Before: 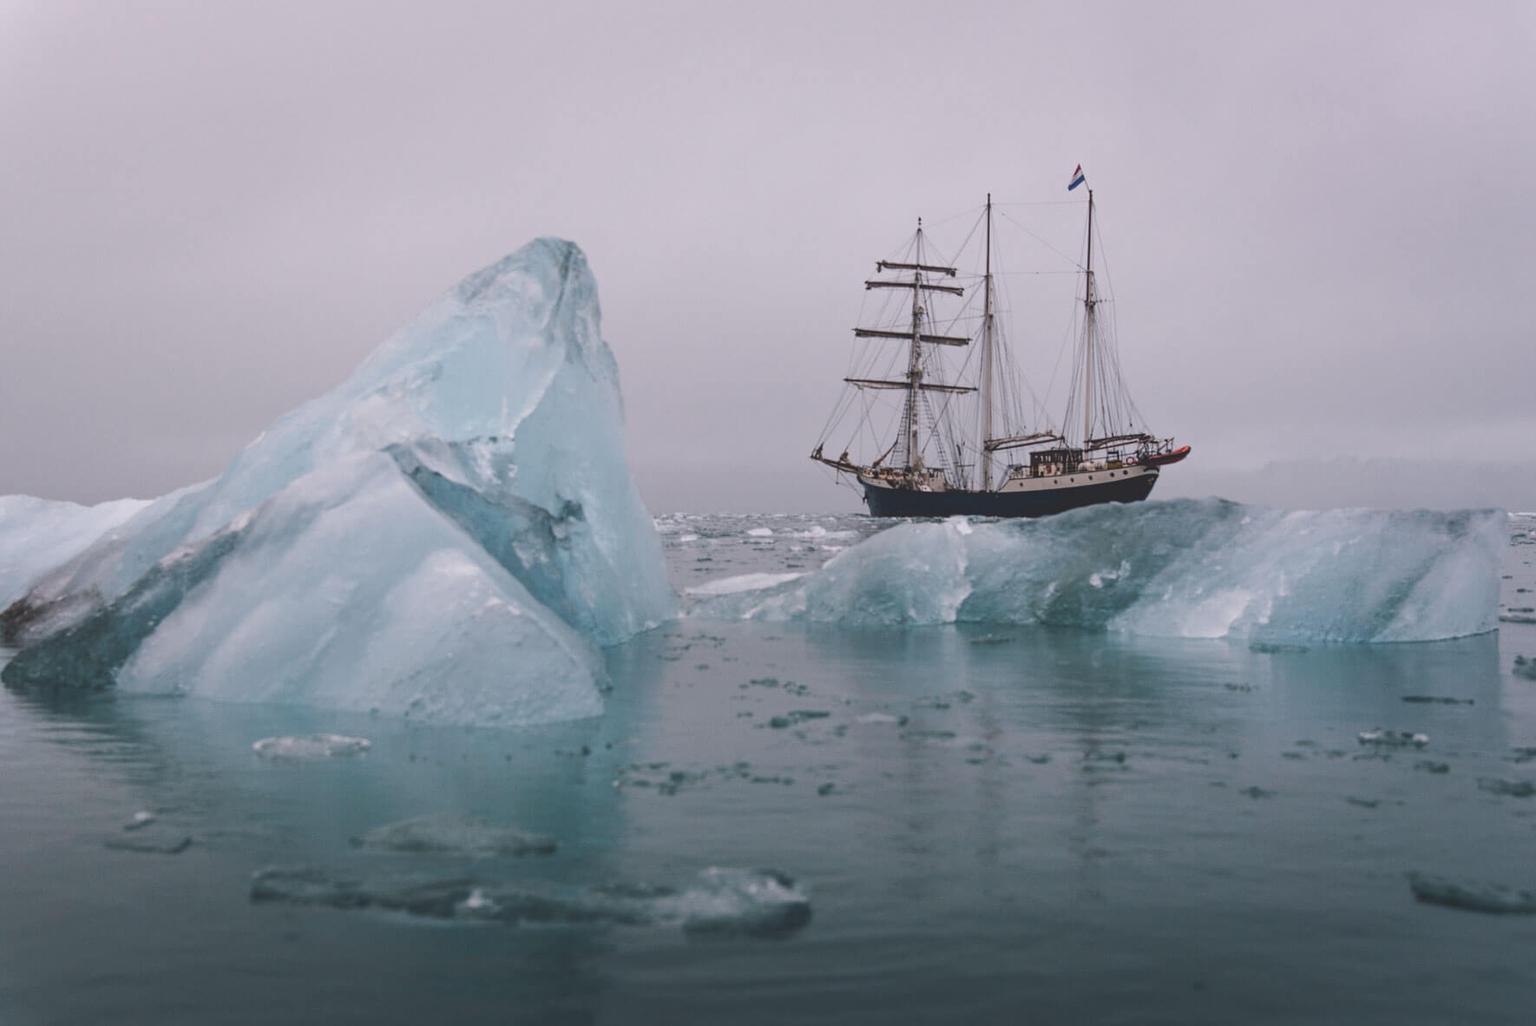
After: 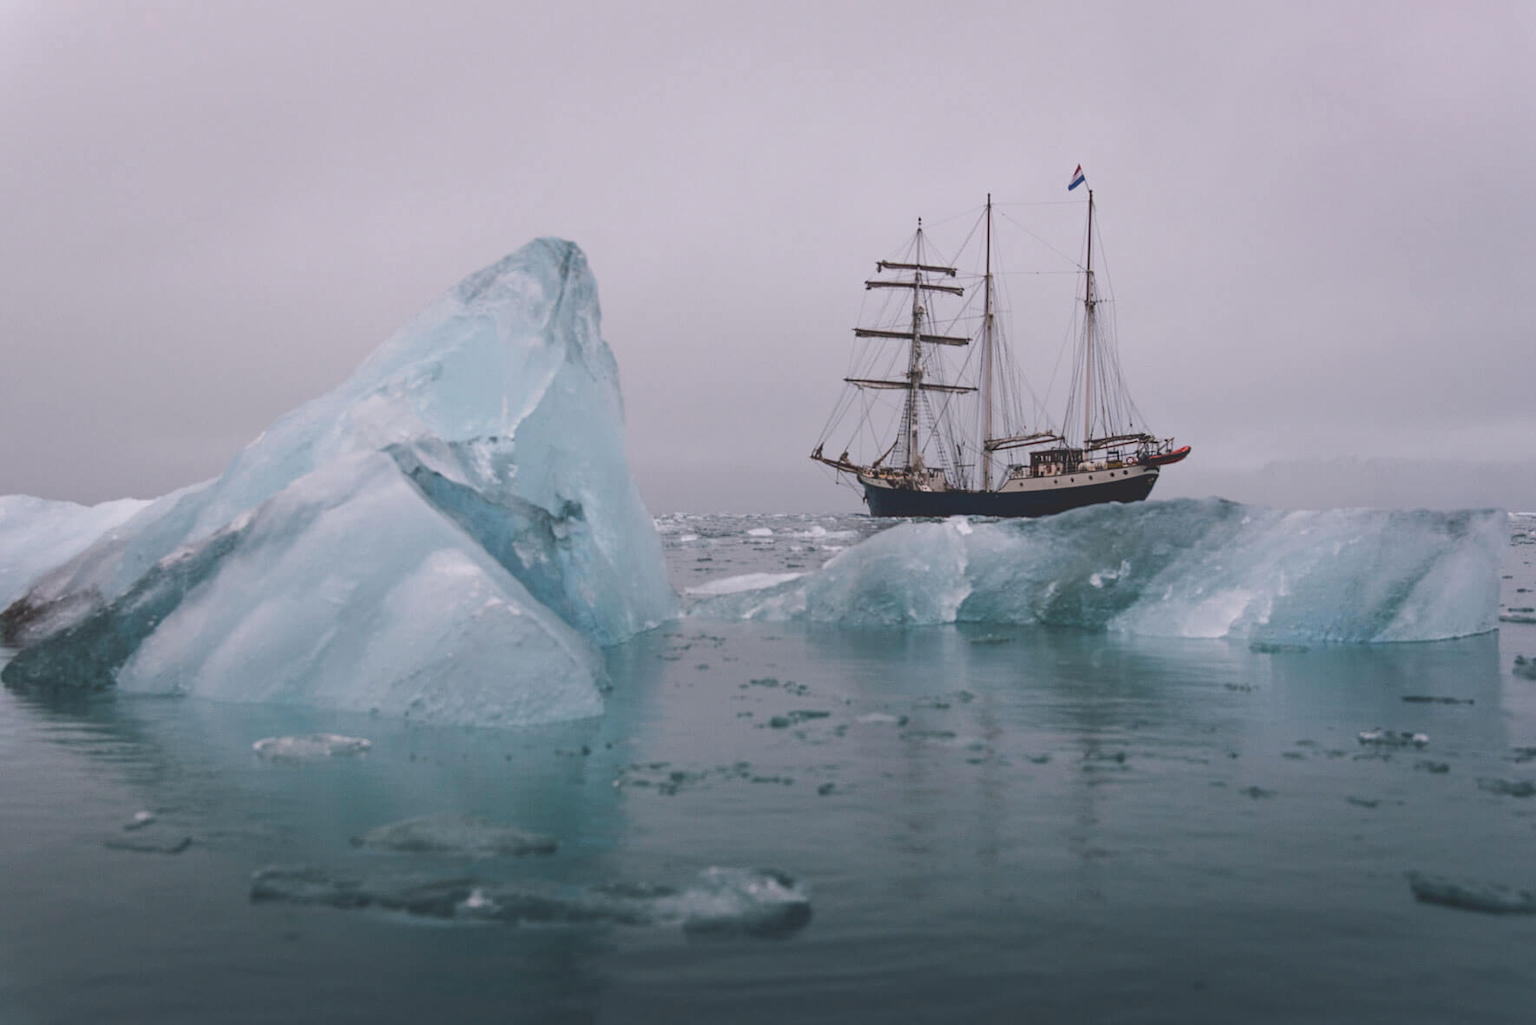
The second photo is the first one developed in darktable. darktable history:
contrast brightness saturation: contrast -0.019, brightness -0.01, saturation 0.029
